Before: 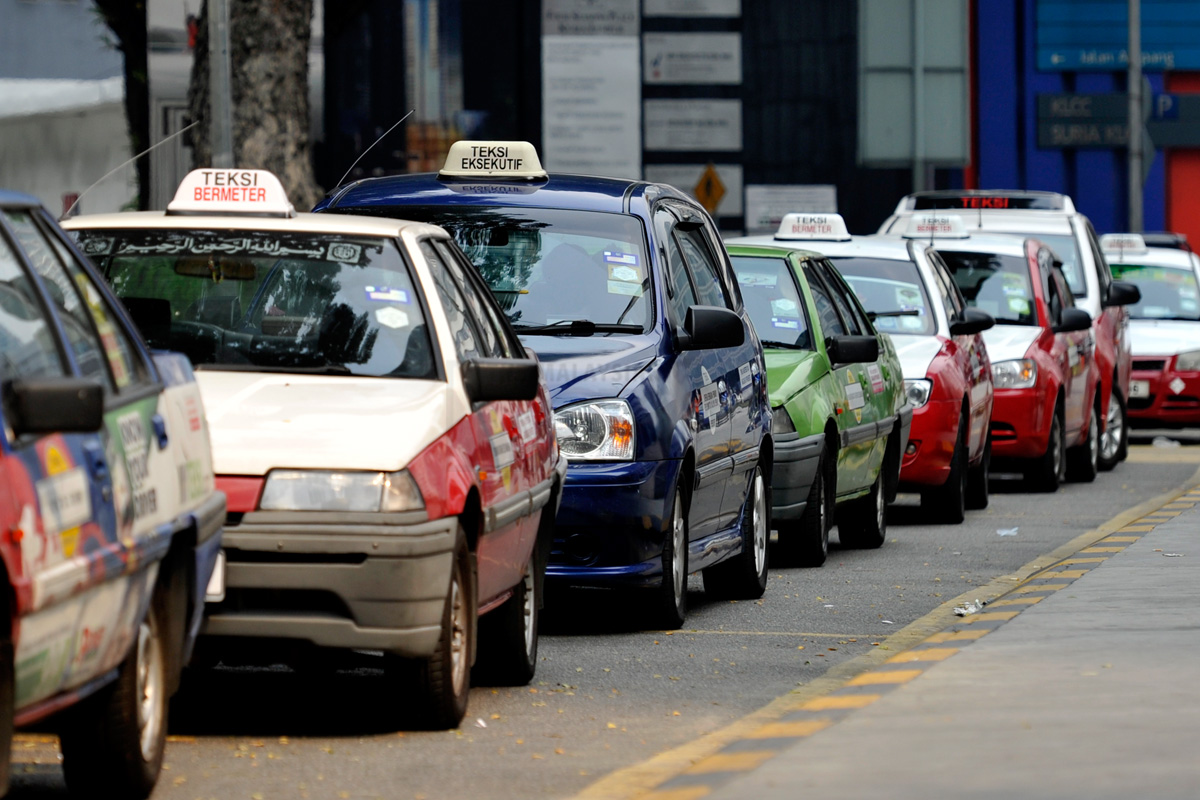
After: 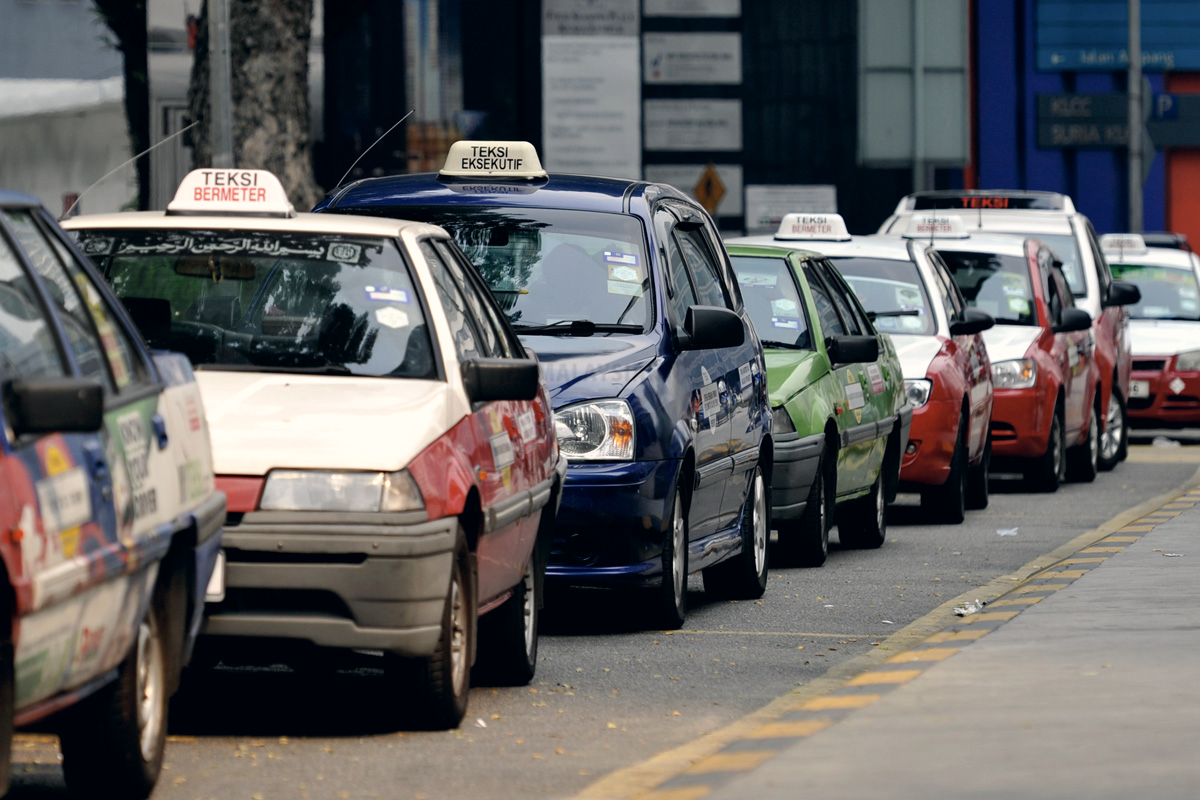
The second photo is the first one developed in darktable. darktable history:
color correction: highlights a* 2.81, highlights b* 5.01, shadows a* -2.53, shadows b* -4.86, saturation 0.784
